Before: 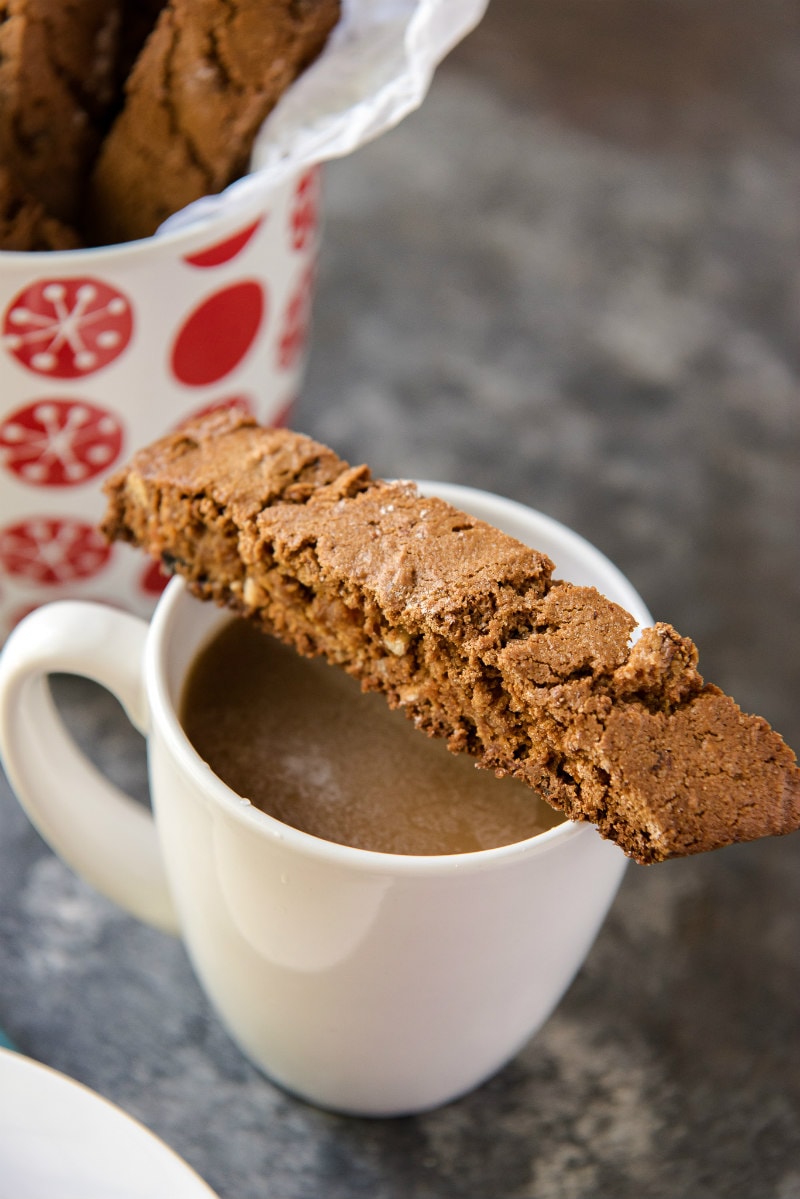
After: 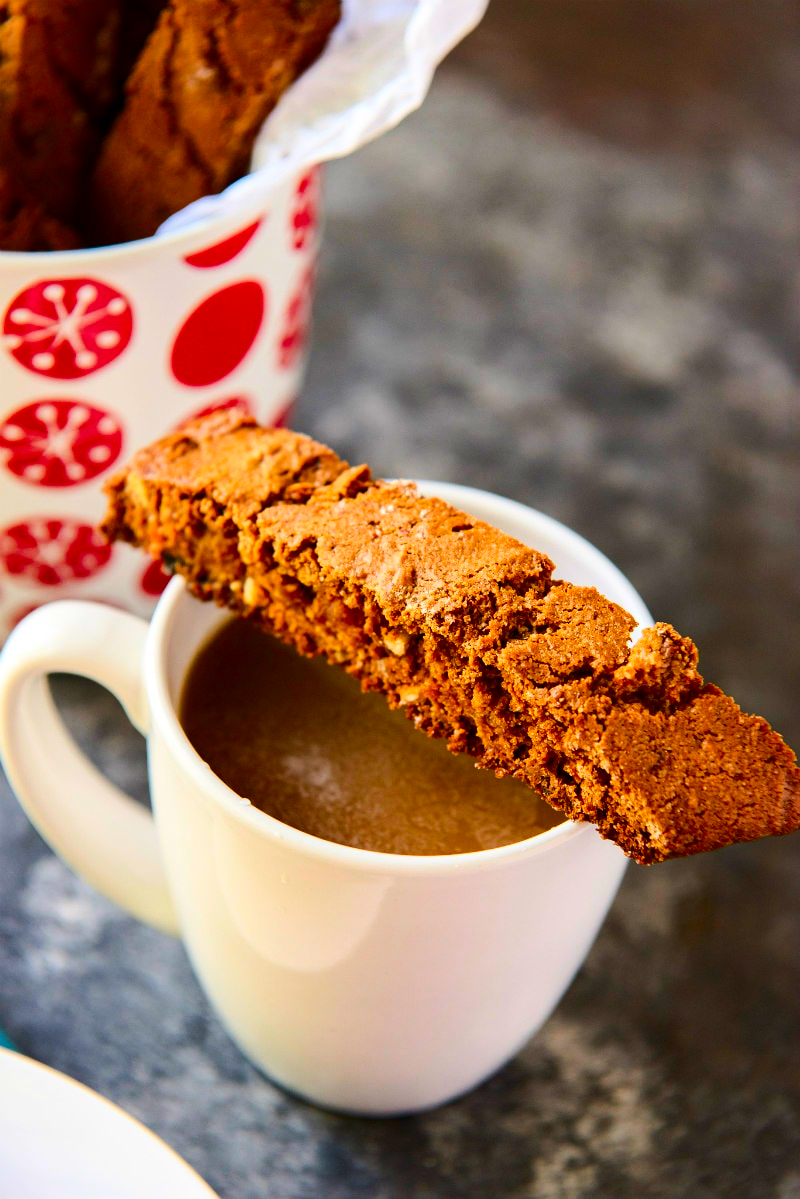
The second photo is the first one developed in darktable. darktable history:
contrast brightness saturation: contrast 0.263, brightness 0.024, saturation 0.886
